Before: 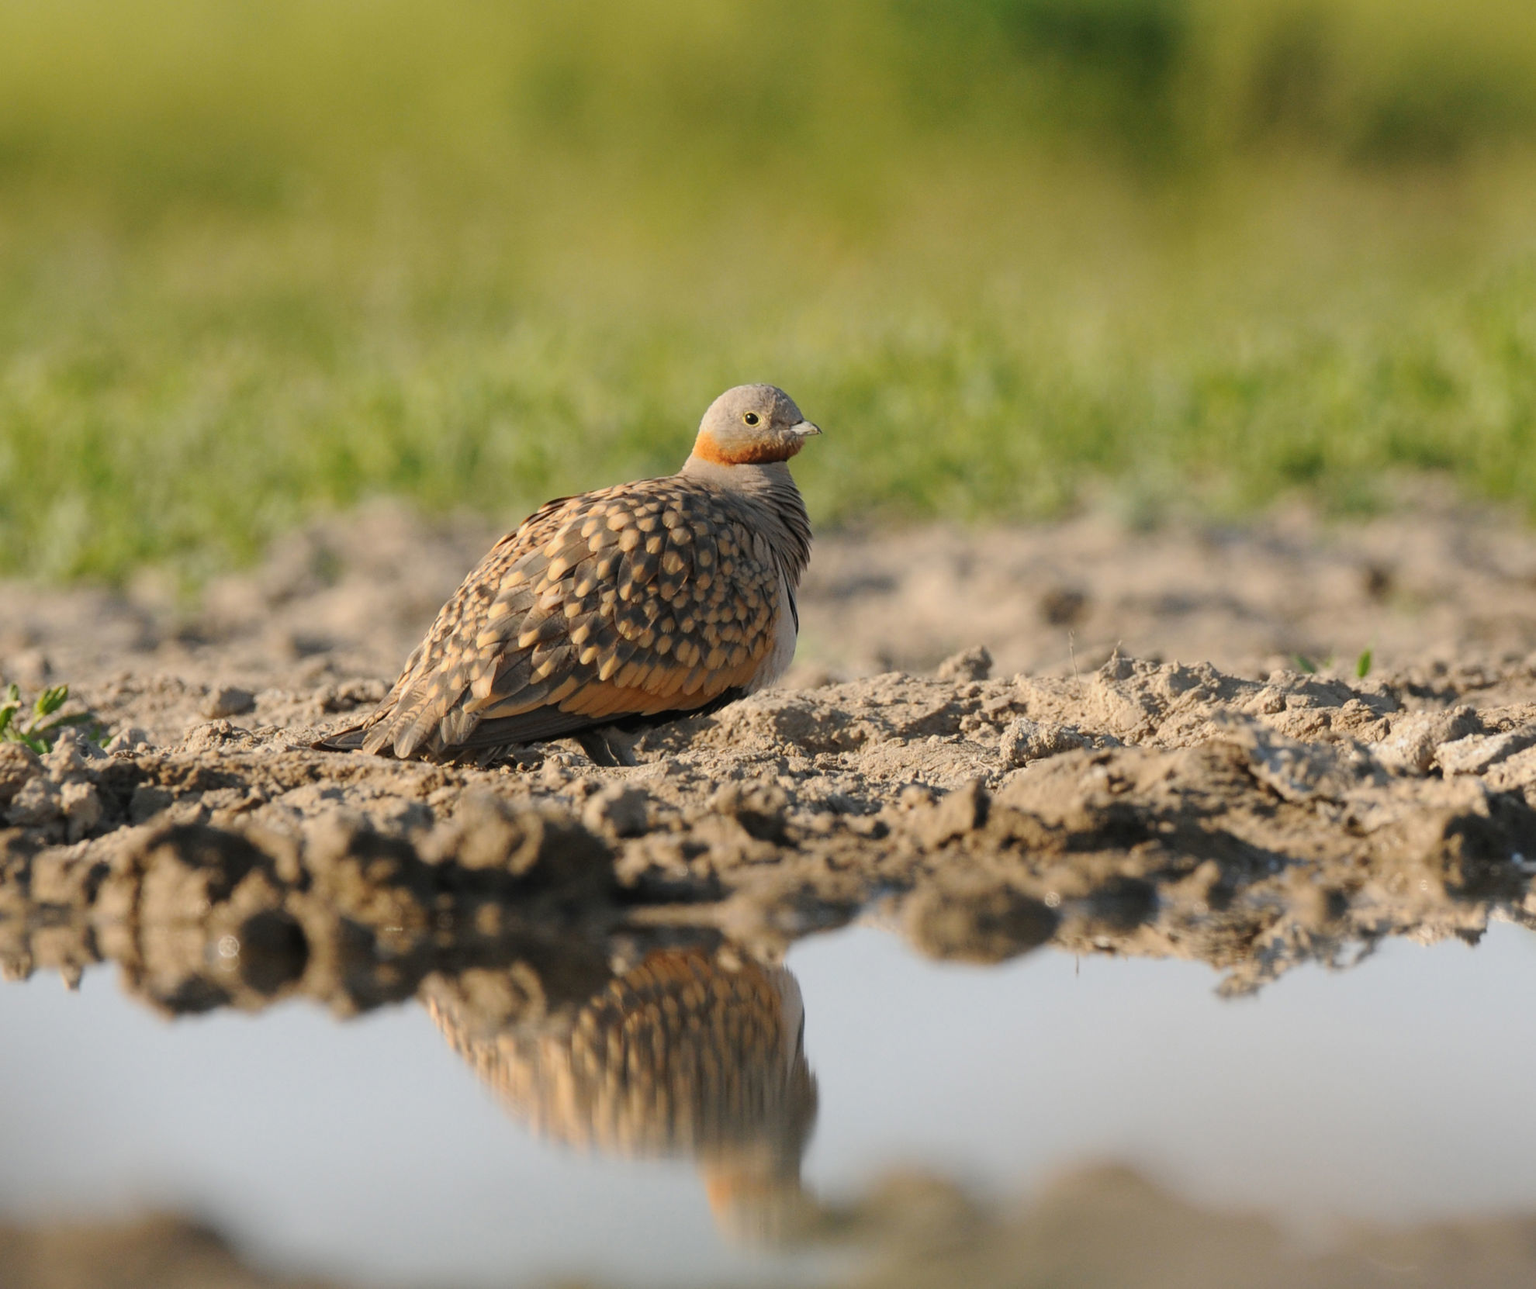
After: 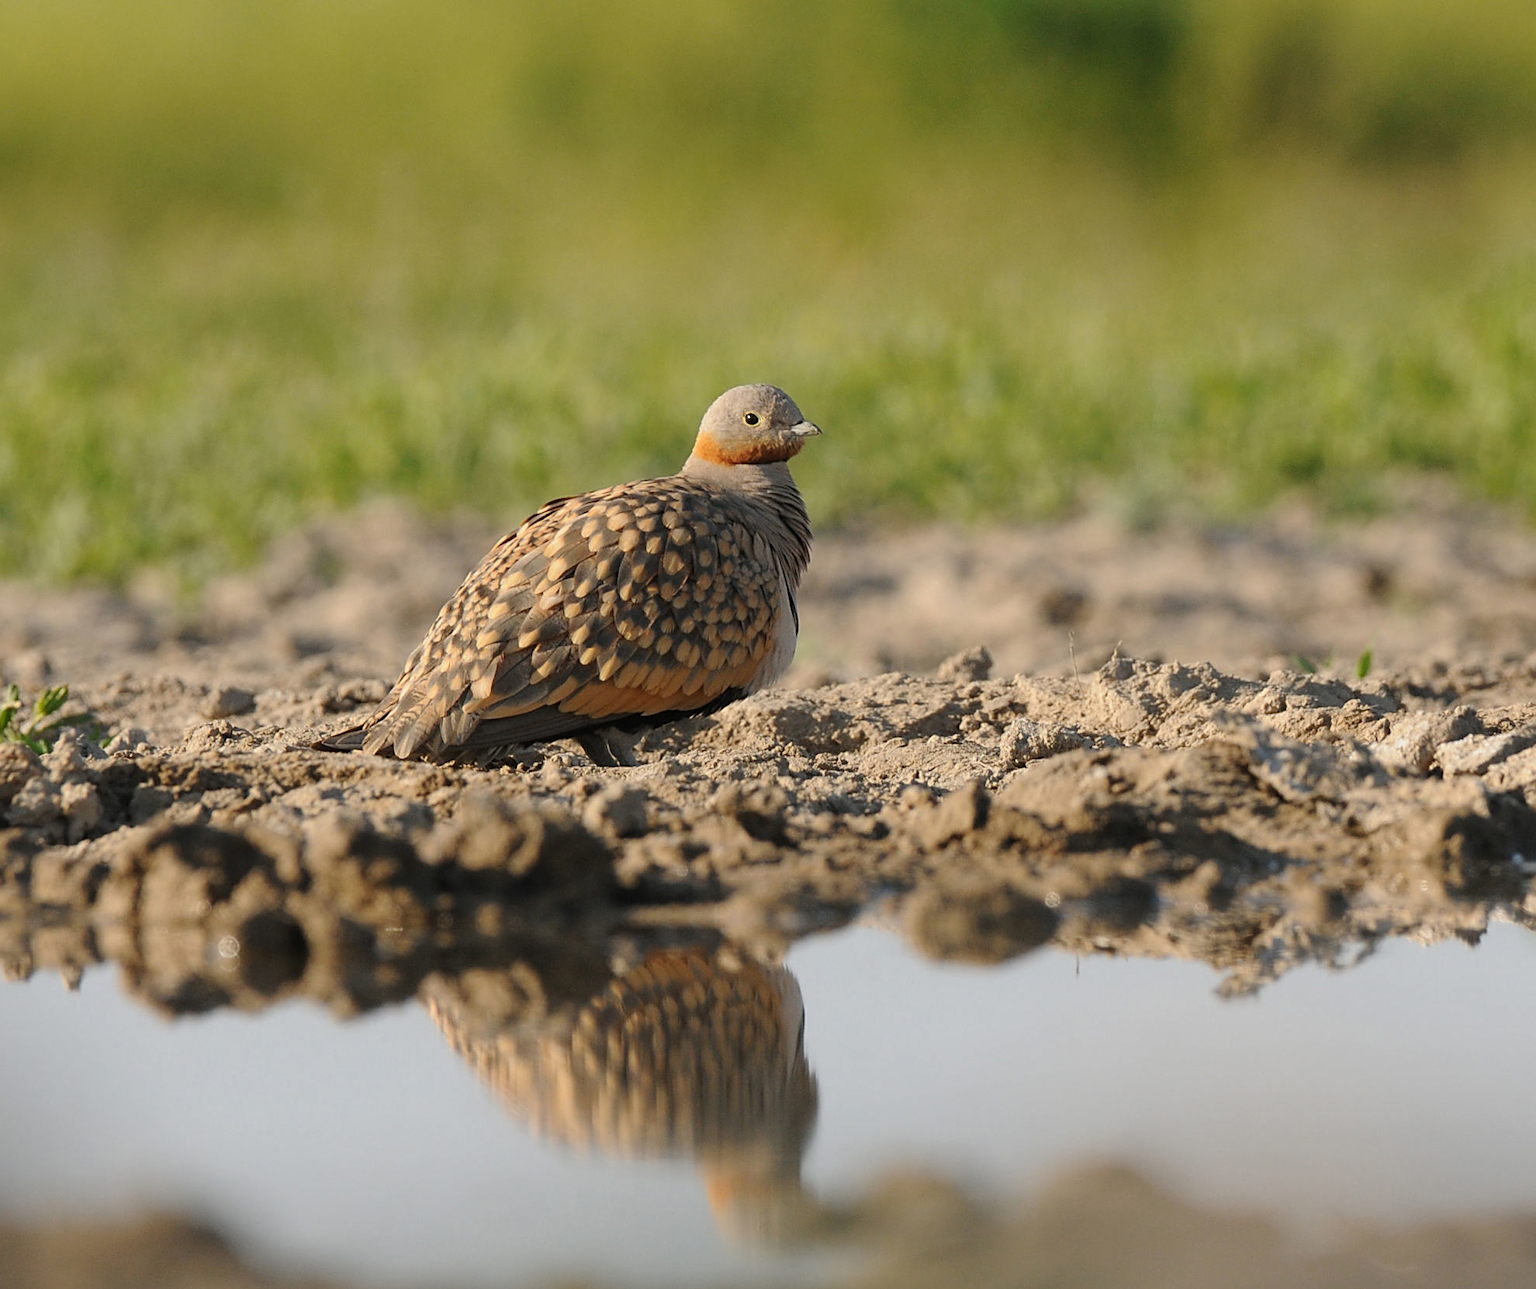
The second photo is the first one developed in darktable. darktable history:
sharpen: on, module defaults
base curve: curves: ch0 [(0, 0) (0.303, 0.277) (1, 1)]
